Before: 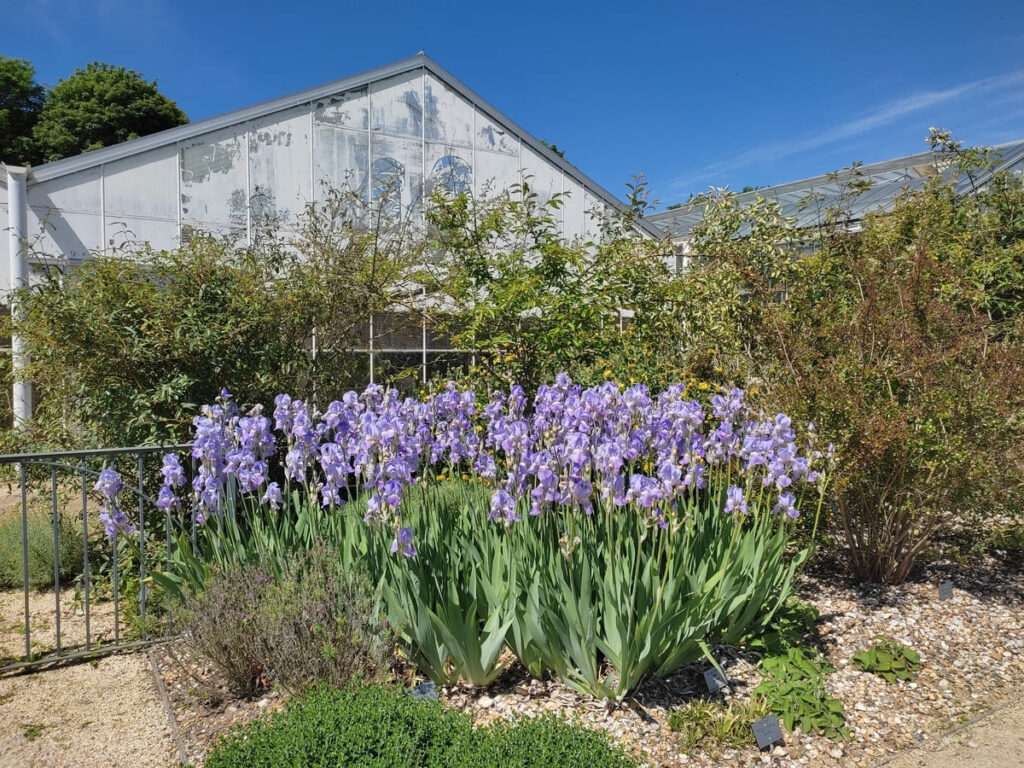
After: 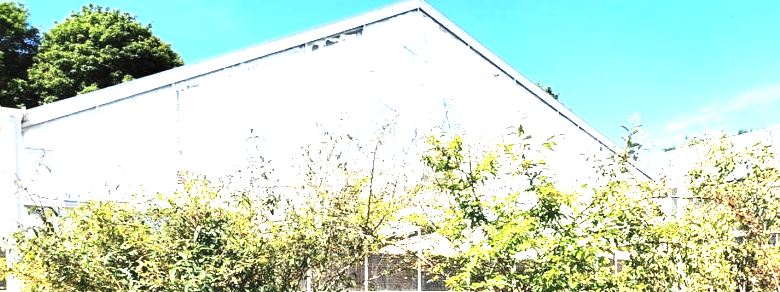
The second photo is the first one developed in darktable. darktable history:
tone equalizer: -8 EV -1.08 EV, -7 EV -1.01 EV, -6 EV -0.867 EV, -5 EV -0.578 EV, -3 EV 0.578 EV, -2 EV 0.867 EV, -1 EV 1.01 EV, +0 EV 1.08 EV, edges refinement/feathering 500, mask exposure compensation -1.57 EV, preserve details no
exposure: black level correction 0, exposure 1.625 EV, compensate exposure bias true, compensate highlight preservation false
crop: left 0.579%, top 7.627%, right 23.167%, bottom 54.275%
